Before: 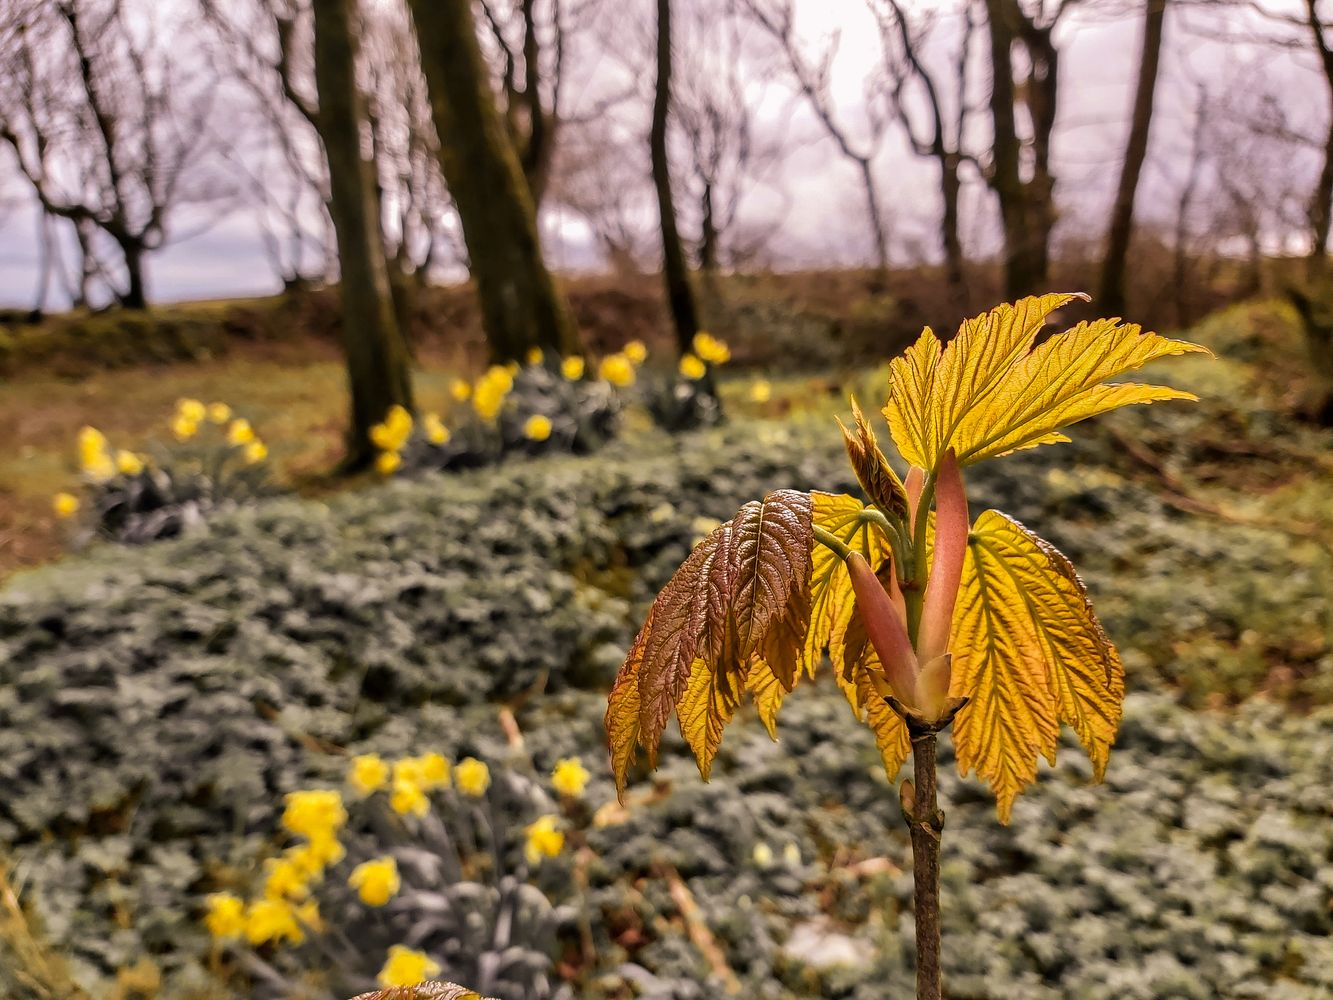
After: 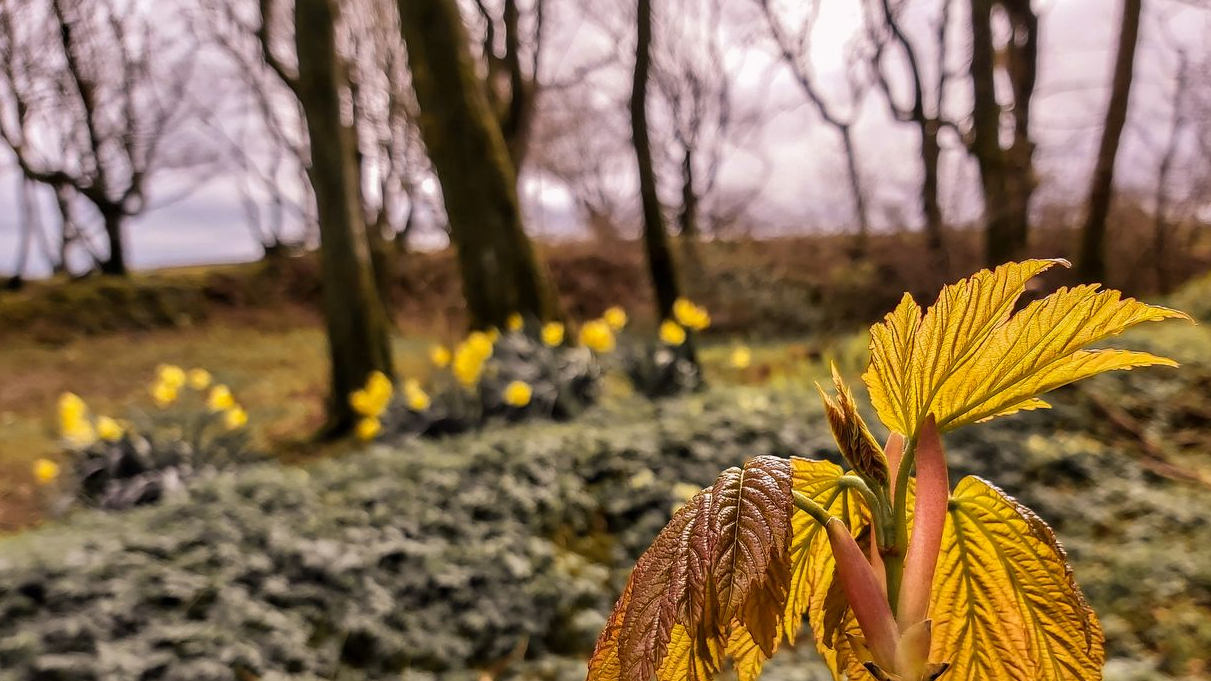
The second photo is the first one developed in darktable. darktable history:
crop: left 1.517%, top 3.418%, right 7.632%, bottom 28.46%
exposure: compensate highlight preservation false
